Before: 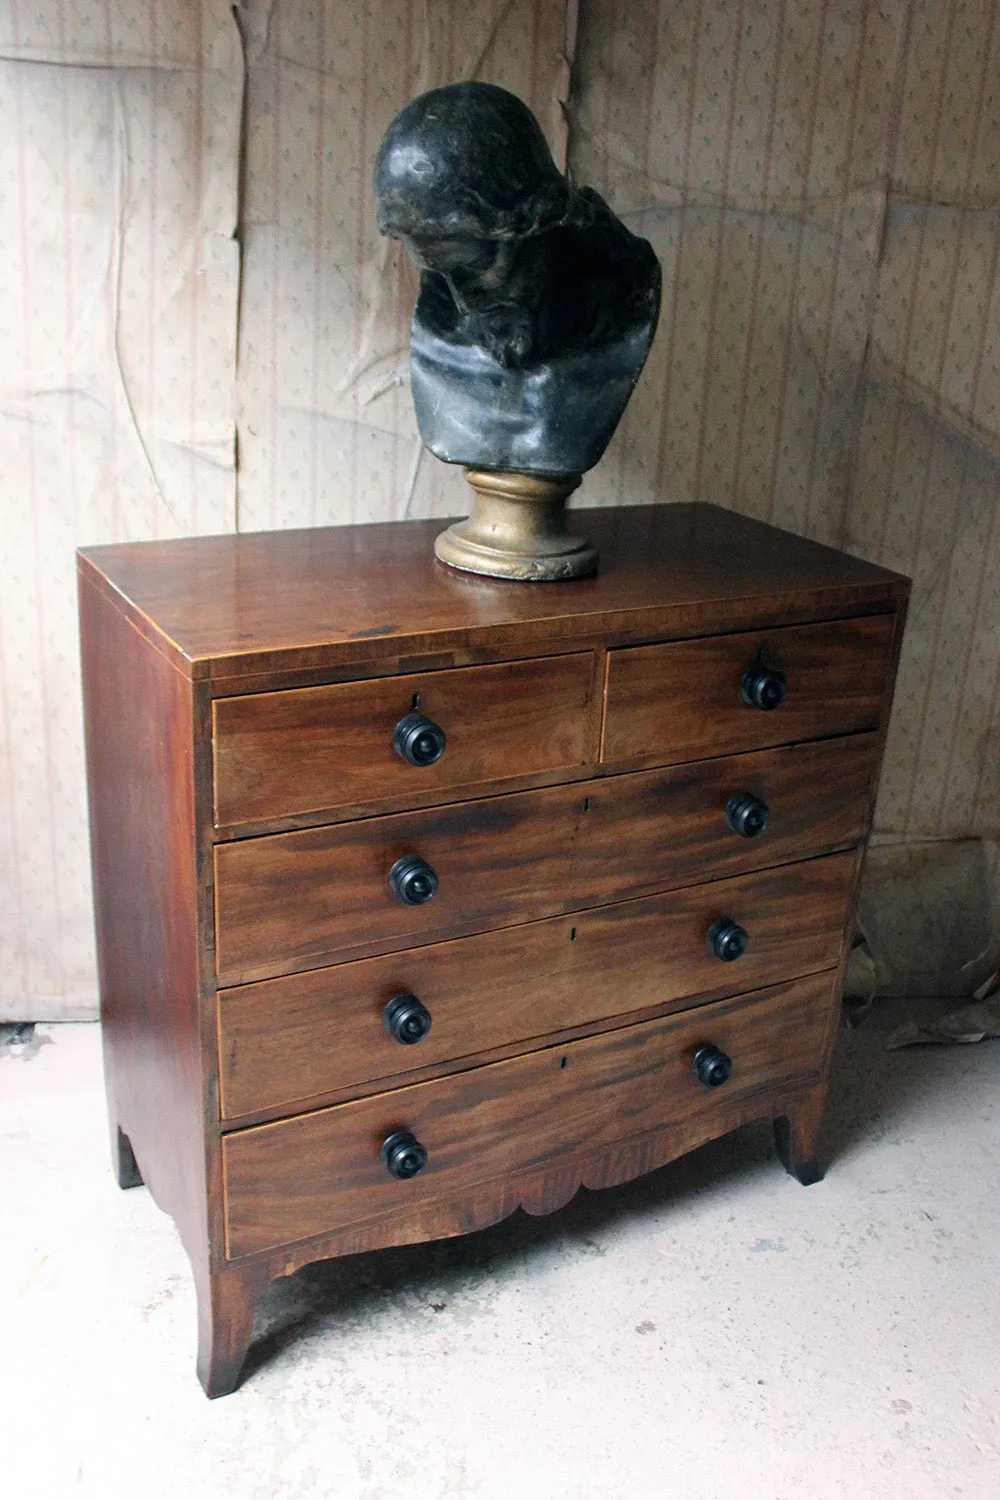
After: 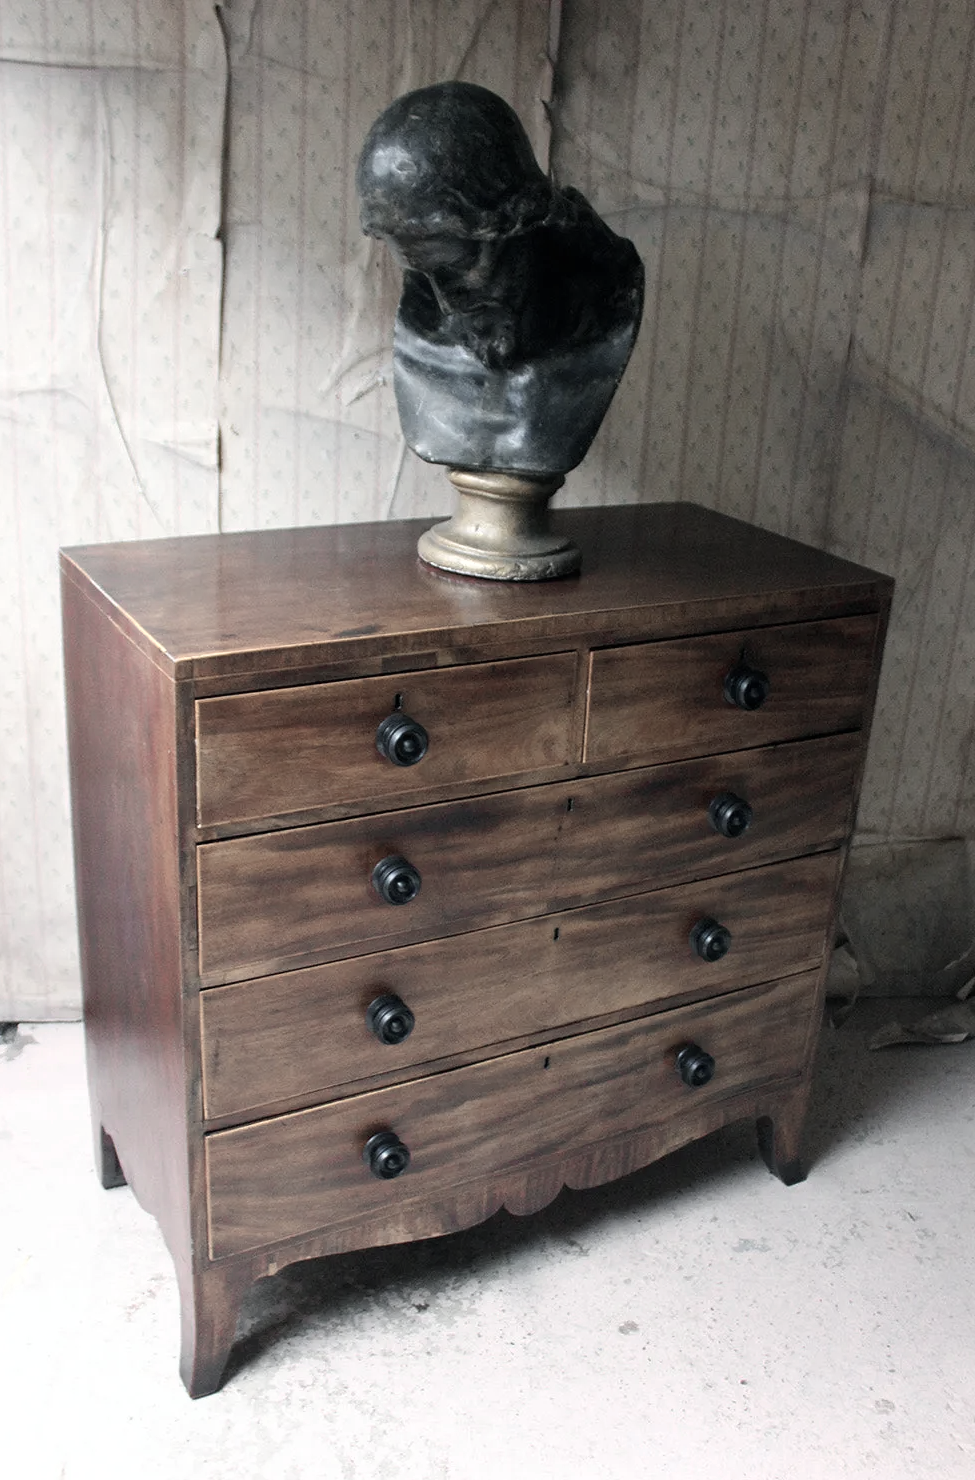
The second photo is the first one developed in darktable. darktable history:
crop and rotate: left 1.774%, right 0.633%, bottom 1.28%
color zones: curves: ch0 [(0, 0.6) (0.129, 0.585) (0.193, 0.596) (0.429, 0.5) (0.571, 0.5) (0.714, 0.5) (0.857, 0.5) (1, 0.6)]; ch1 [(0, 0.453) (0.112, 0.245) (0.213, 0.252) (0.429, 0.233) (0.571, 0.231) (0.683, 0.242) (0.857, 0.296) (1, 0.453)]
